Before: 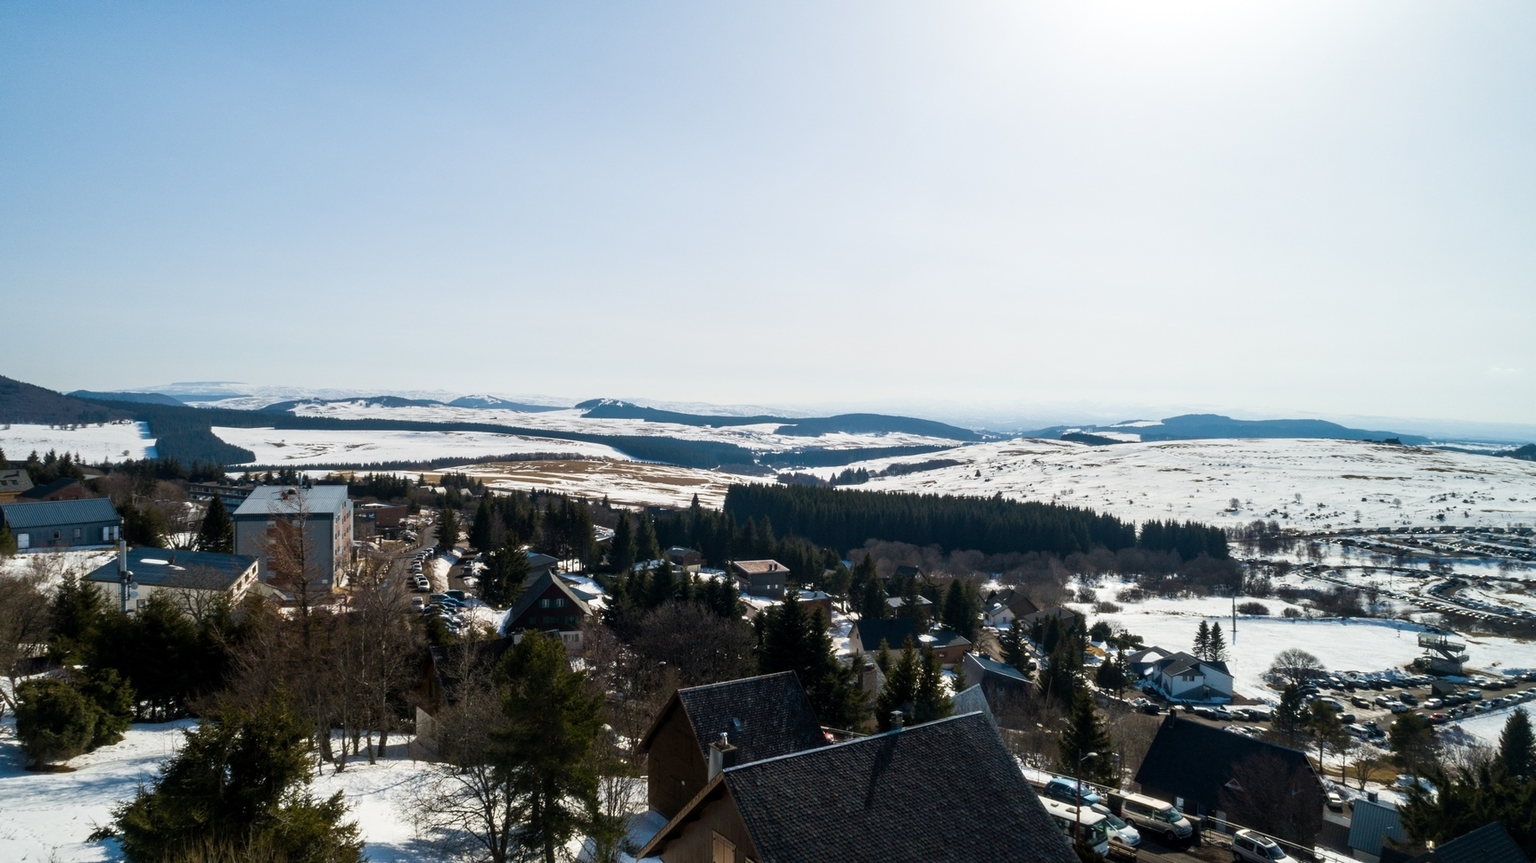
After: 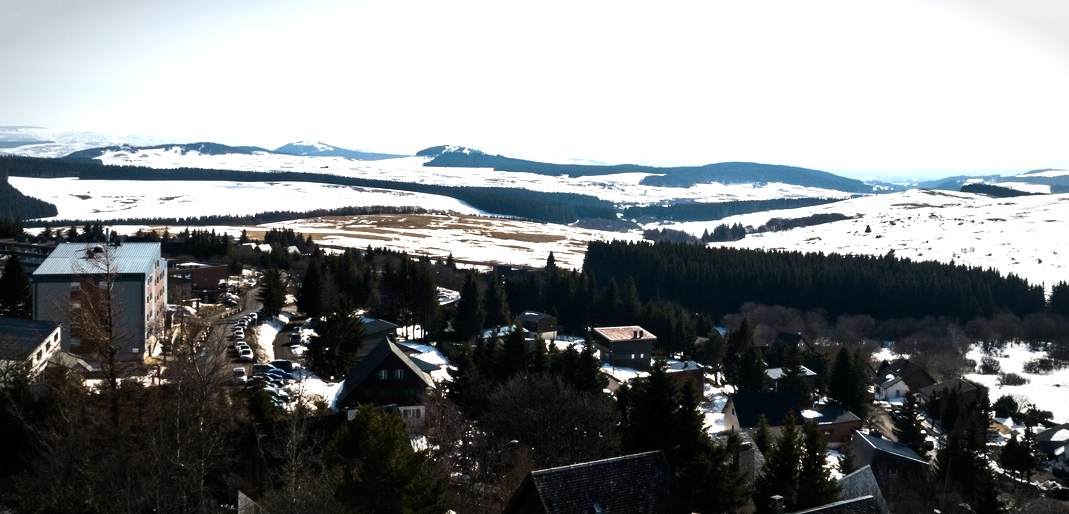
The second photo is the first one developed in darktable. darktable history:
tone equalizer: -8 EV -1.08 EV, -7 EV -1.01 EV, -6 EV -0.867 EV, -5 EV -0.578 EV, -3 EV 0.578 EV, -2 EV 0.867 EV, -1 EV 1.01 EV, +0 EV 1.08 EV, edges refinement/feathering 500, mask exposure compensation -1.57 EV, preserve details no
vignetting: automatic ratio true
crop: left 13.312%, top 31.28%, right 24.627%, bottom 15.582%
